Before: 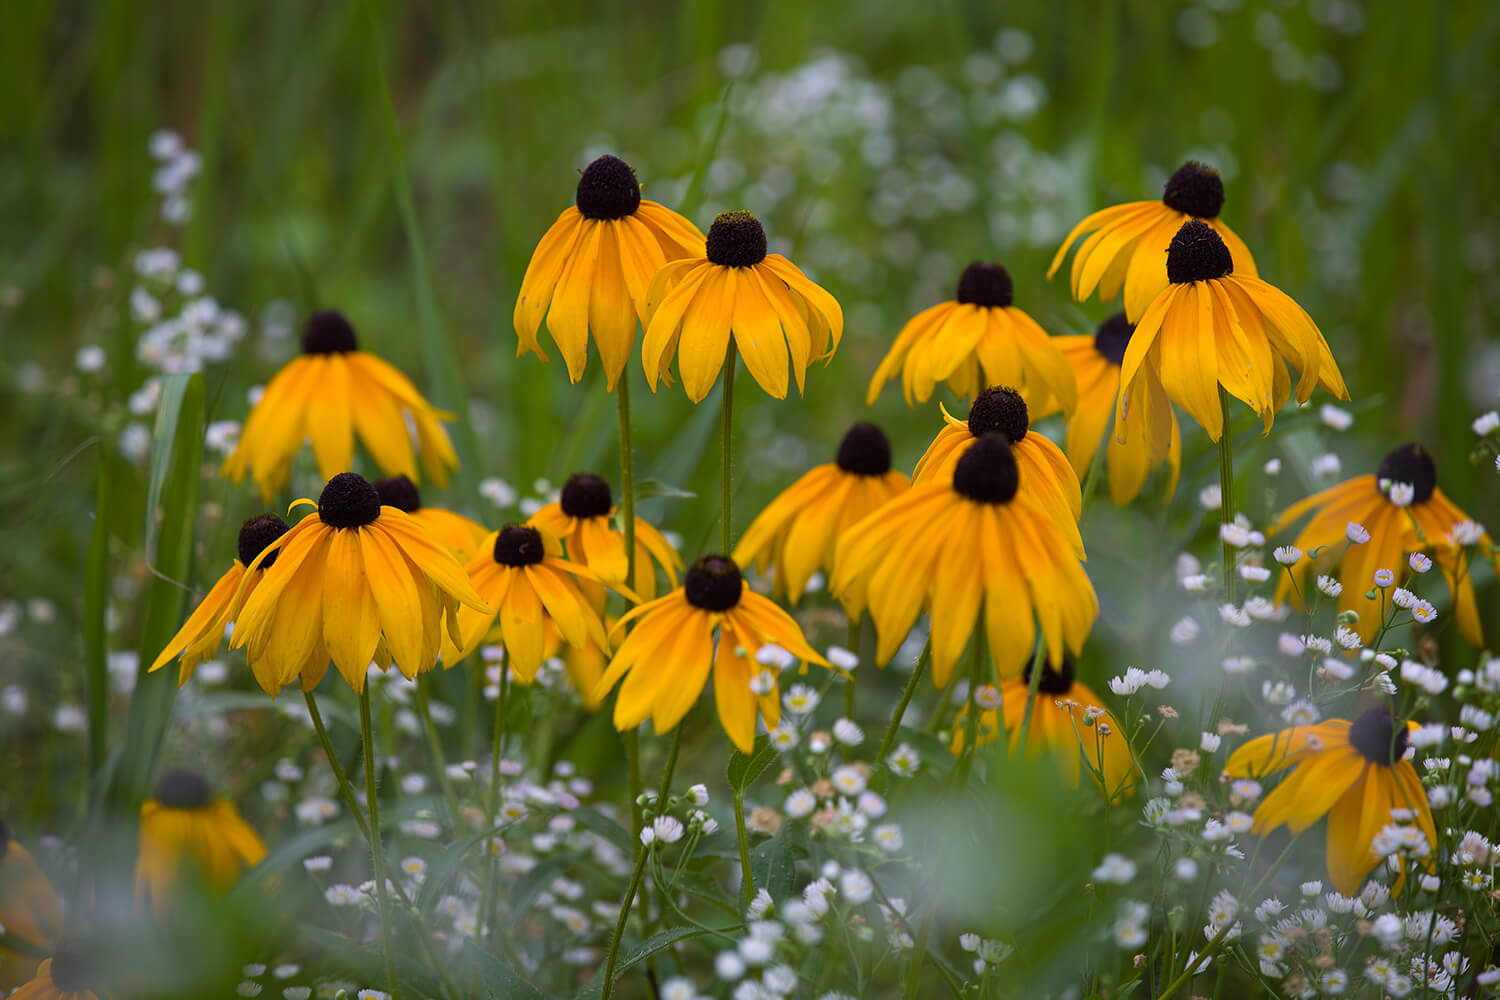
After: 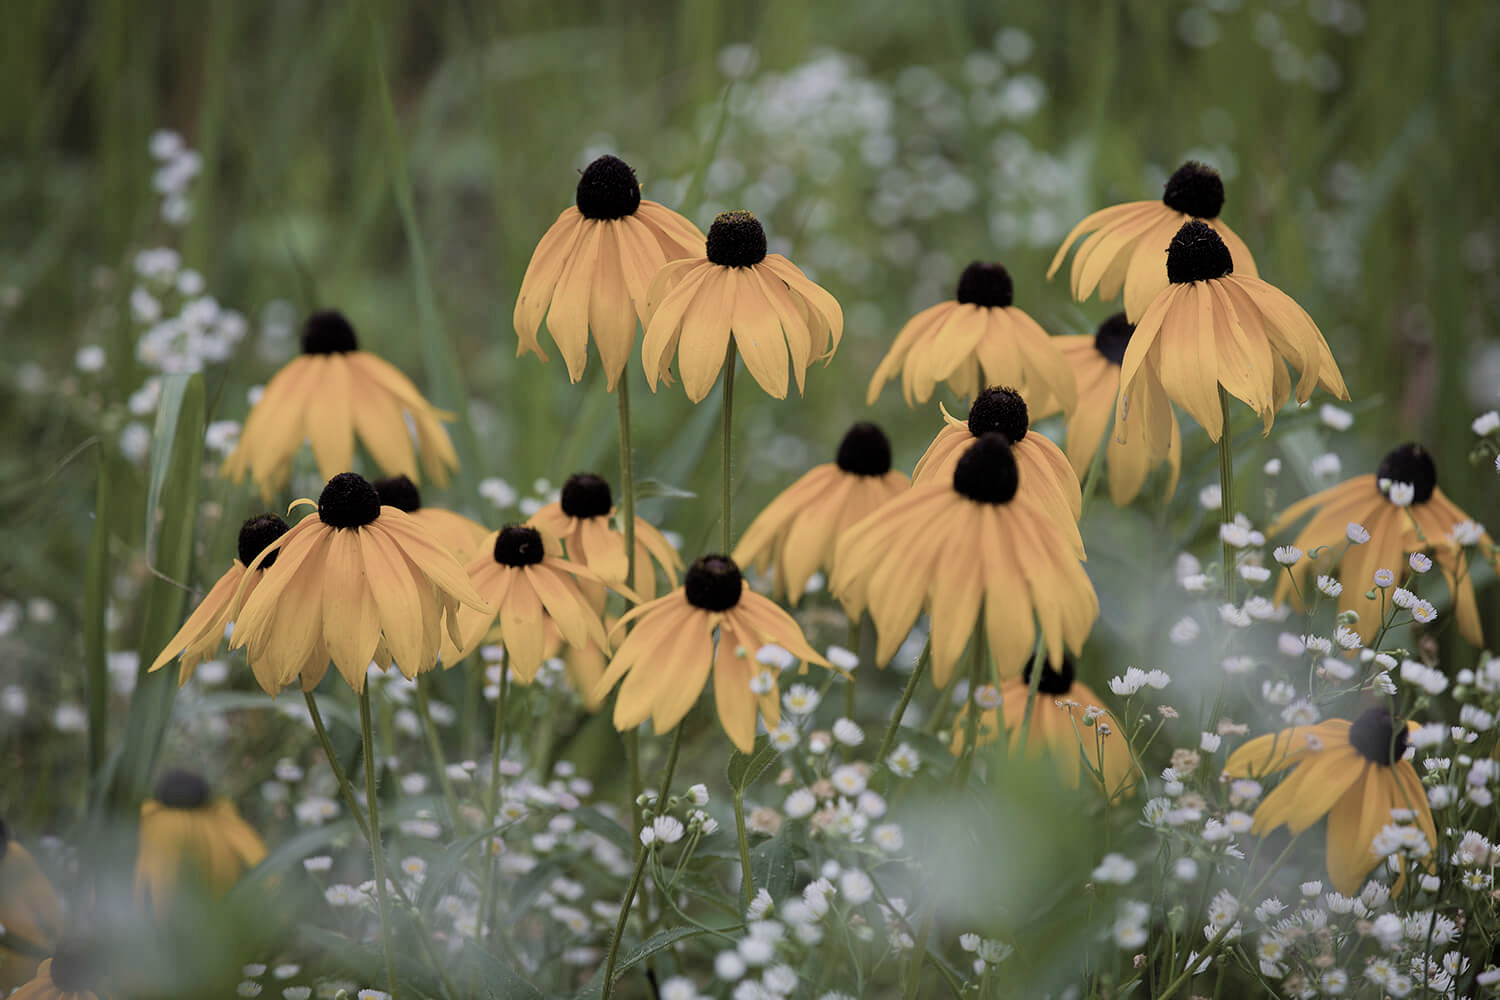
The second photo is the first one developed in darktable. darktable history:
tone equalizer: -8 EV -0.444 EV, -7 EV -0.383 EV, -6 EV -0.32 EV, -5 EV -0.196 EV, -3 EV 0.233 EV, -2 EV 0.316 EV, -1 EV 0.365 EV, +0 EV 0.429 EV, smoothing diameter 24.87%, edges refinement/feathering 12.31, preserve details guided filter
color correction: highlights b* -0.05, saturation 0.548
filmic rgb: black relative exposure -7.65 EV, white relative exposure 4.56 EV, hardness 3.61, iterations of high-quality reconstruction 0
